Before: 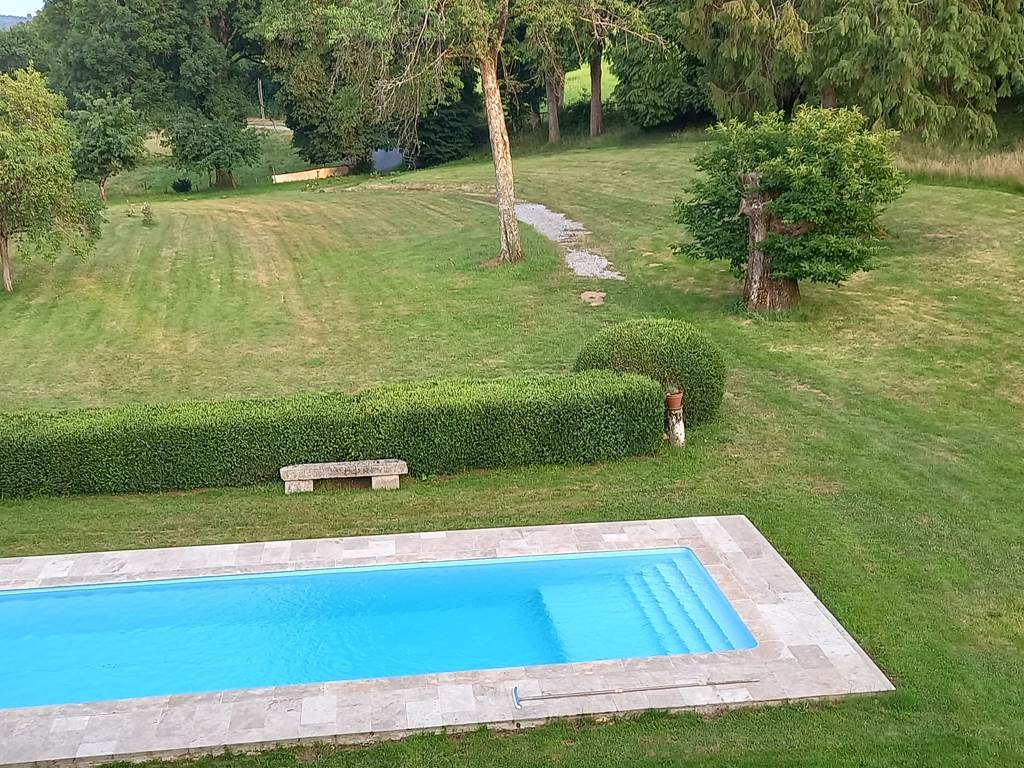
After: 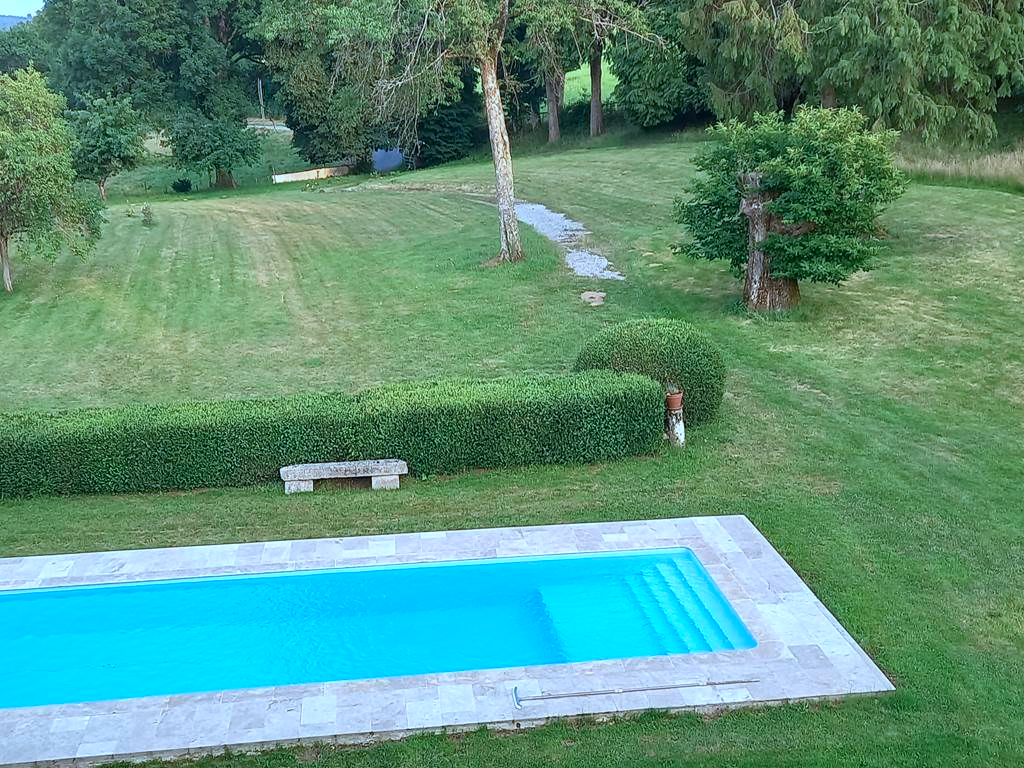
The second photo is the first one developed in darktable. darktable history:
color calibration: x 0.396, y 0.386, temperature 3688.82 K, gamut compression 0.996
